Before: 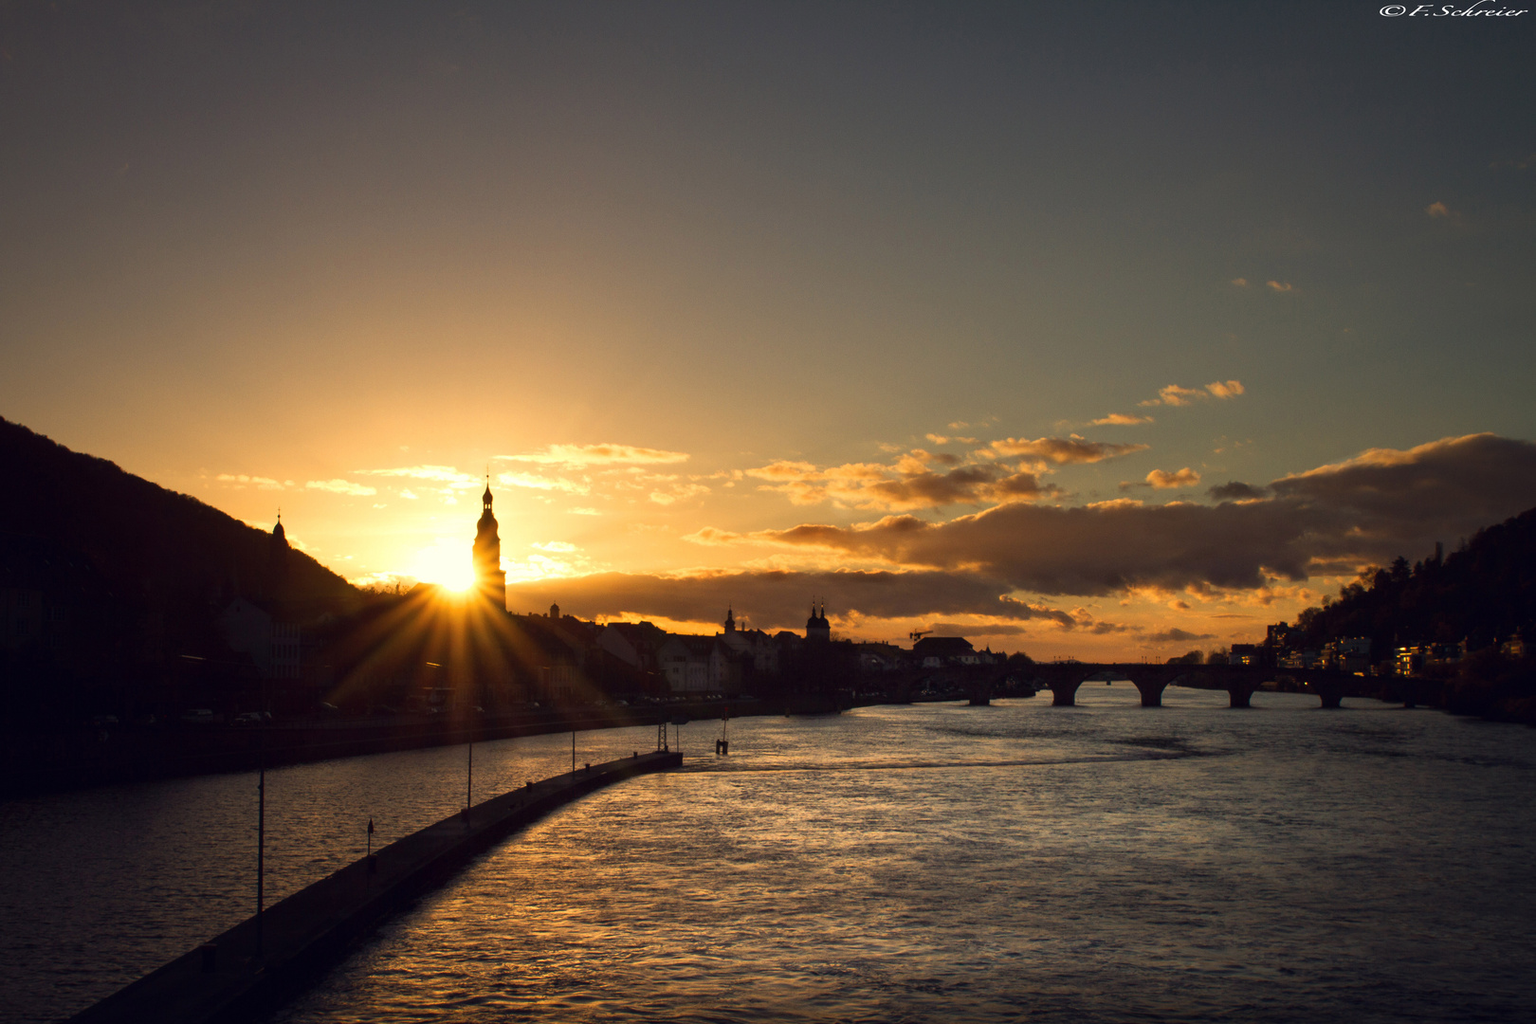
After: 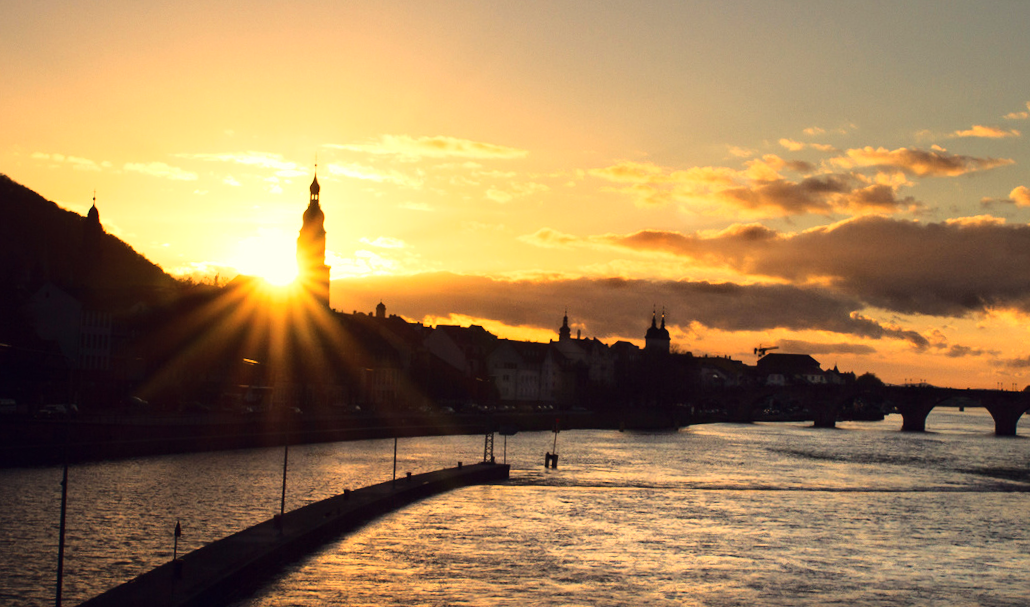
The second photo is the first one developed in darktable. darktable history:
base curve: curves: ch0 [(0, 0) (0.028, 0.03) (0.121, 0.232) (0.46, 0.748) (0.859, 0.968) (1, 1)]
rotate and perspective: rotation 2.27°, automatic cropping off
crop: left 13.312%, top 31.28%, right 24.627%, bottom 15.582%
